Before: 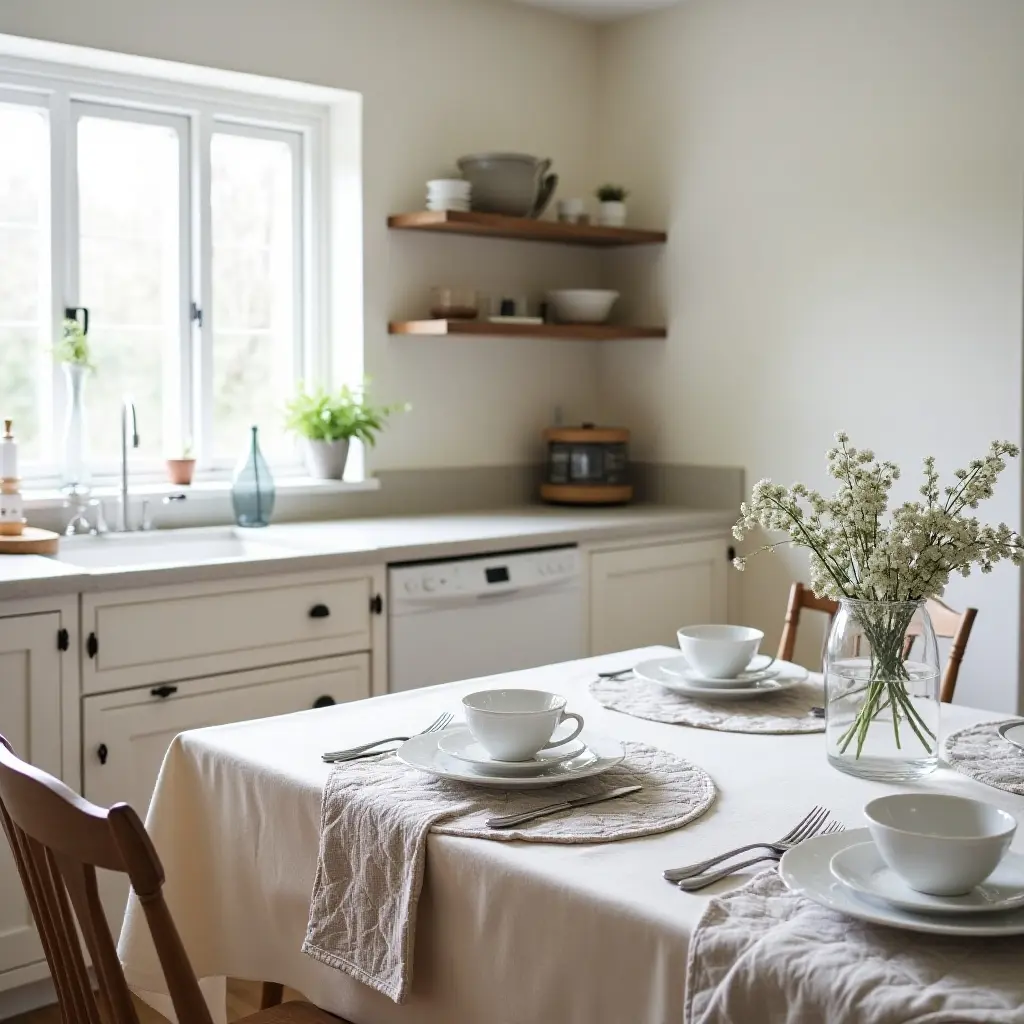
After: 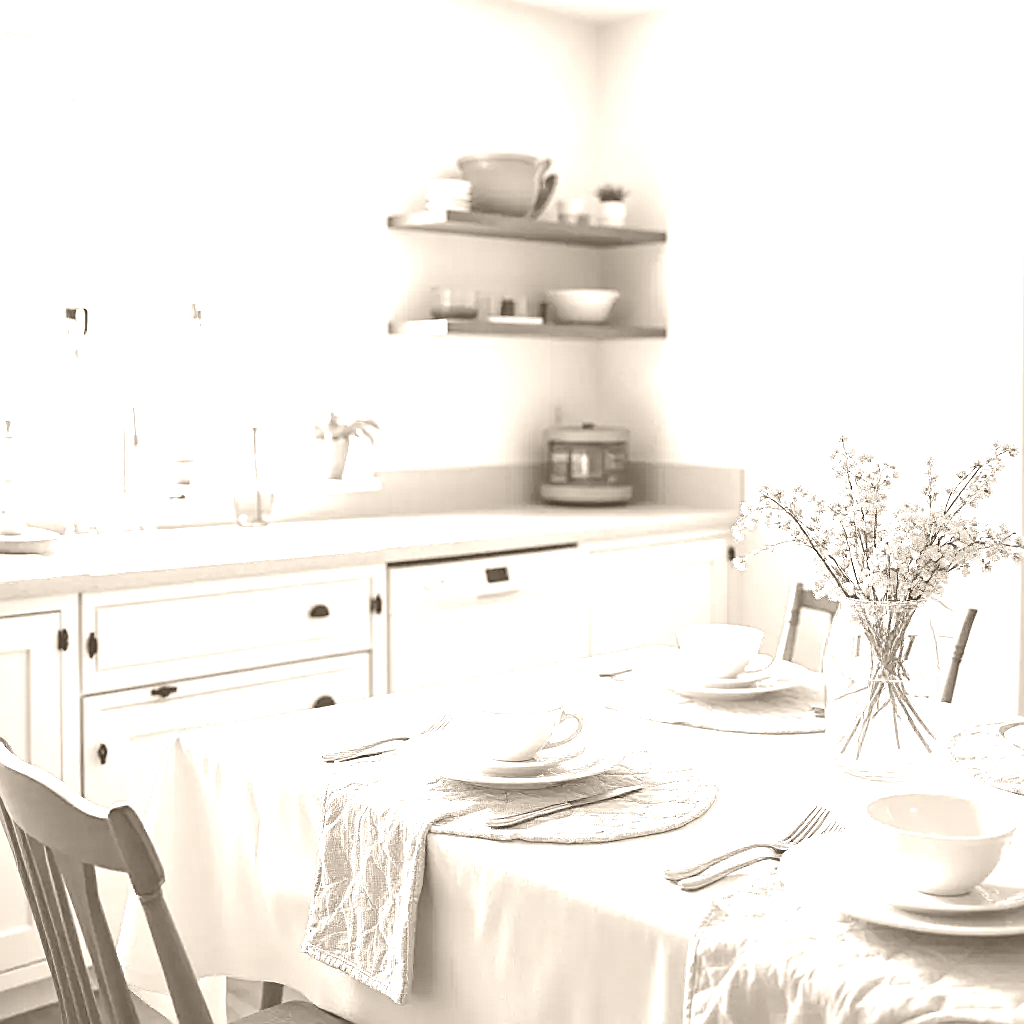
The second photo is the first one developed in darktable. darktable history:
local contrast: highlights 100%, shadows 100%, detail 120%, midtone range 0.2
shadows and highlights: shadows -20, white point adjustment -2, highlights -35
sharpen: on, module defaults
exposure: black level correction 0, exposure 1.1 EV, compensate highlight preservation false
colorize: hue 34.49°, saturation 35.33%, source mix 100%, version 1
white balance: red 1.066, blue 1.119
